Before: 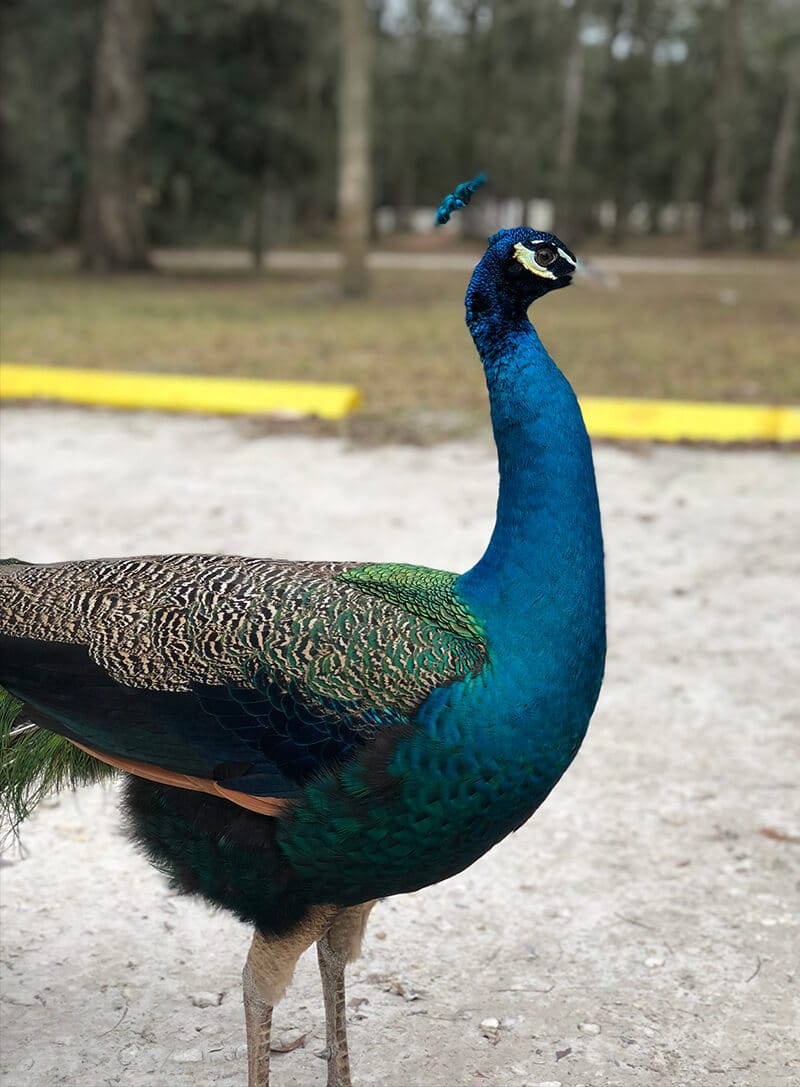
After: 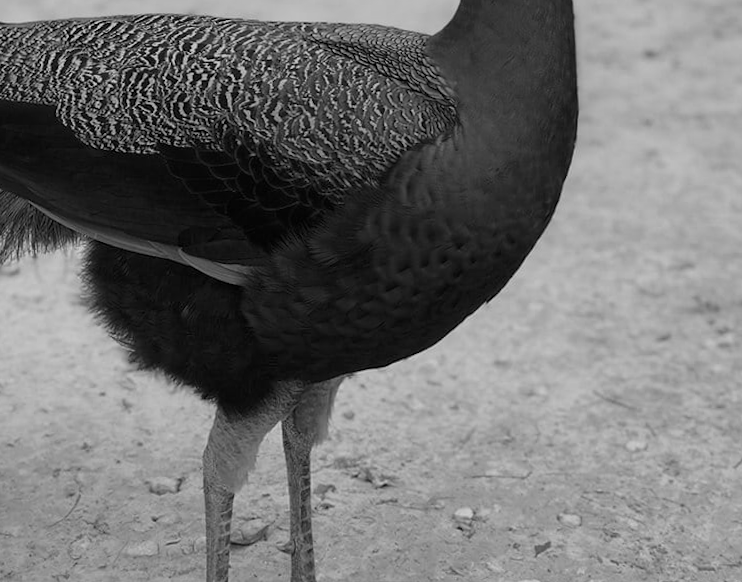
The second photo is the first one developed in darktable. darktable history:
crop and rotate: top 46.237%
color correction: highlights a* 7.34, highlights b* 4.37
tone equalizer: on, module defaults
monochrome: a 79.32, b 81.83, size 1.1
rotate and perspective: rotation 0.215°, lens shift (vertical) -0.139, crop left 0.069, crop right 0.939, crop top 0.002, crop bottom 0.996
